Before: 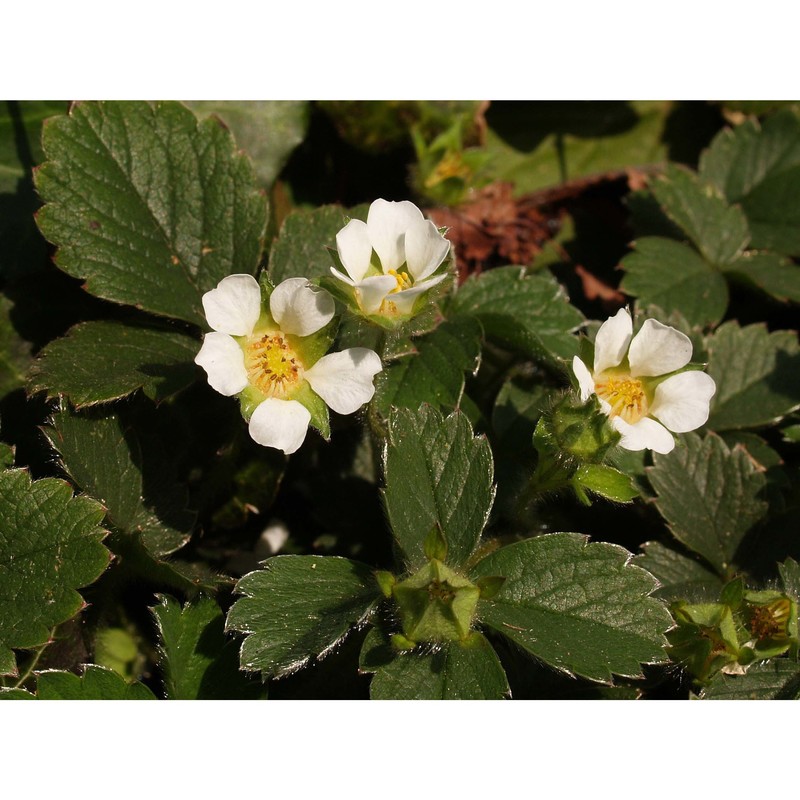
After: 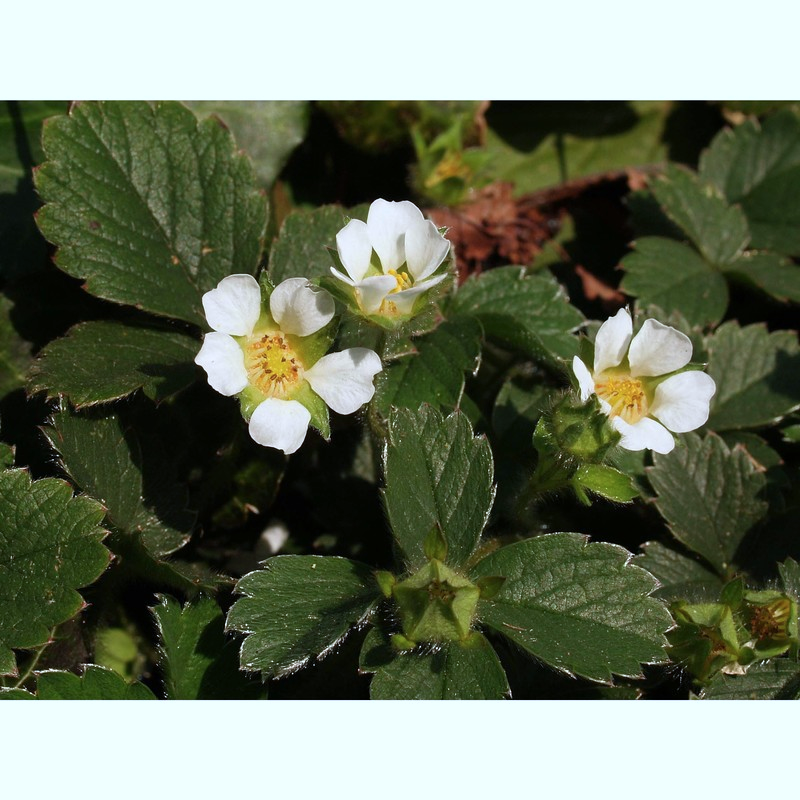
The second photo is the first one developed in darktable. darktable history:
color calibration: x 0.37, y 0.377, temperature 4291.85 K
